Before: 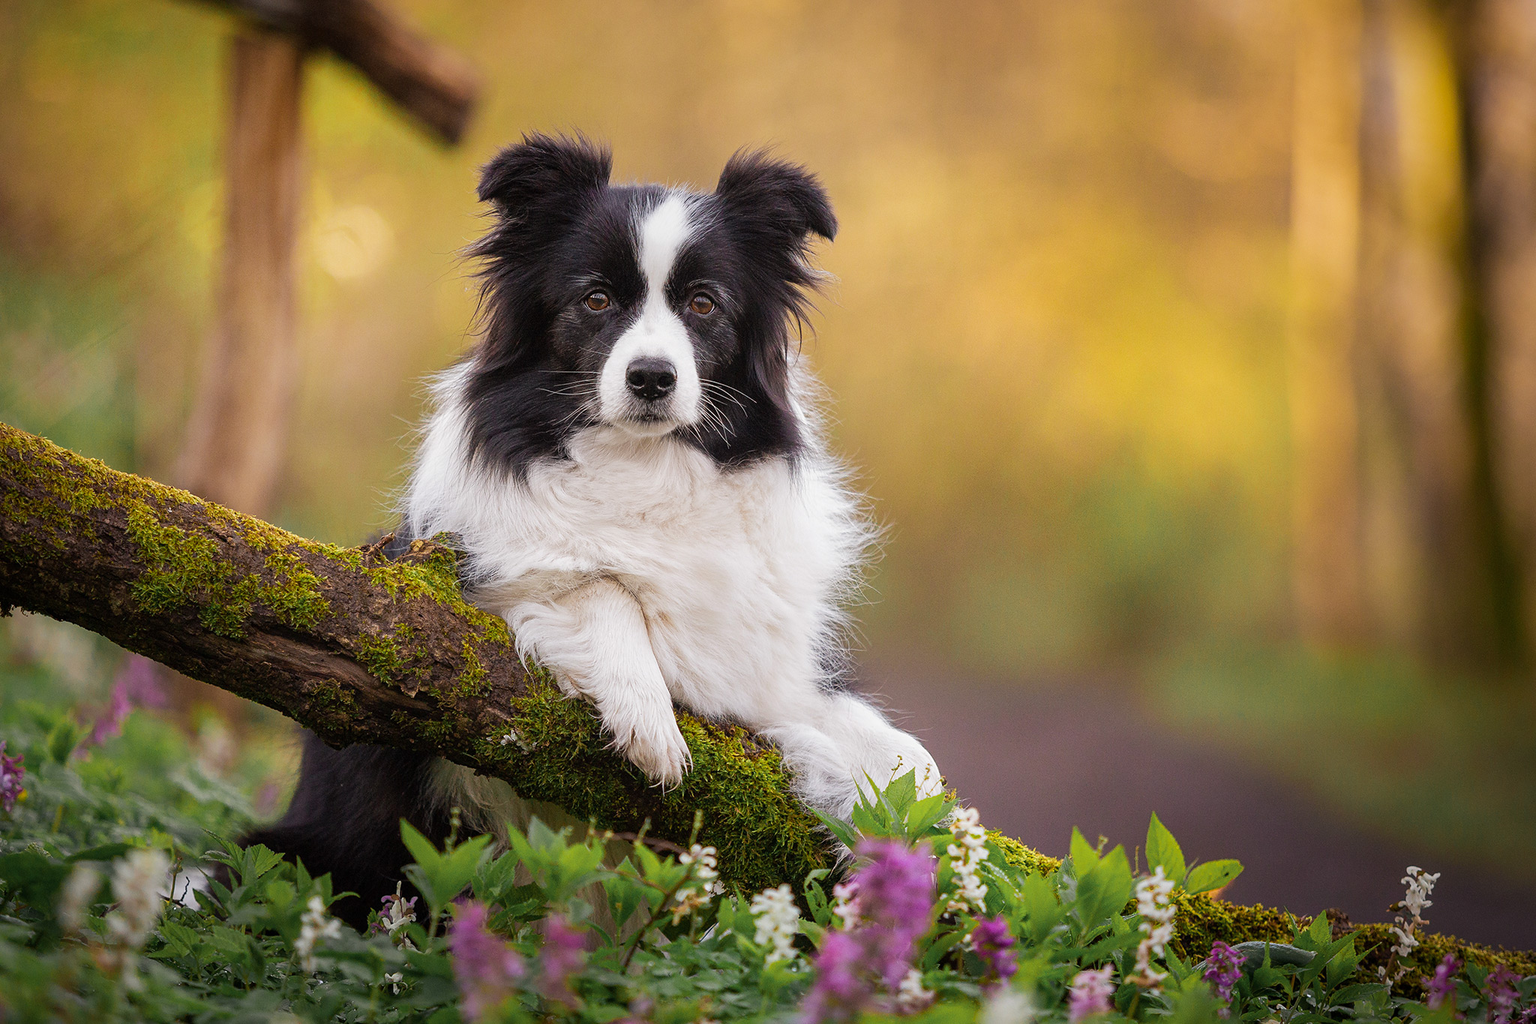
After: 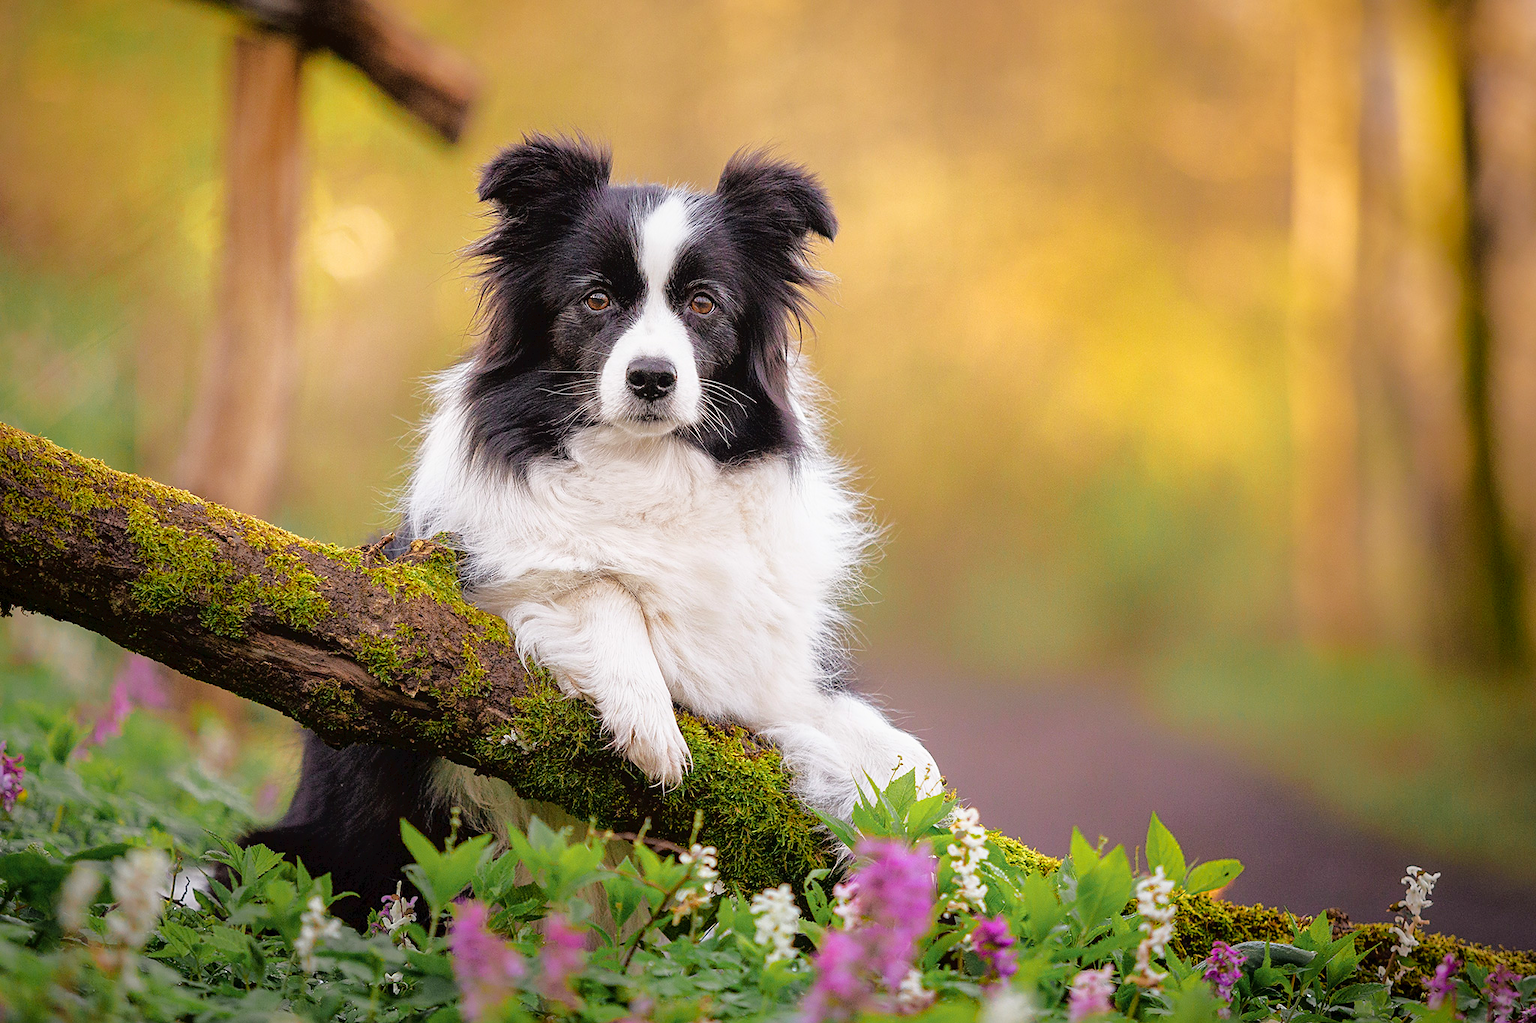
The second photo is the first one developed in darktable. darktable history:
tone curve: curves: ch0 [(0, 0) (0.003, 0.03) (0.011, 0.03) (0.025, 0.033) (0.044, 0.038) (0.069, 0.057) (0.1, 0.109) (0.136, 0.174) (0.177, 0.243) (0.224, 0.313) (0.277, 0.391) (0.335, 0.464) (0.399, 0.515) (0.468, 0.563) (0.543, 0.616) (0.623, 0.679) (0.709, 0.766) (0.801, 0.865) (0.898, 0.948) (1, 1)], color space Lab, linked channels, preserve colors none
sharpen: amount 0.204
exposure: black level correction 0.001, compensate highlight preservation false
